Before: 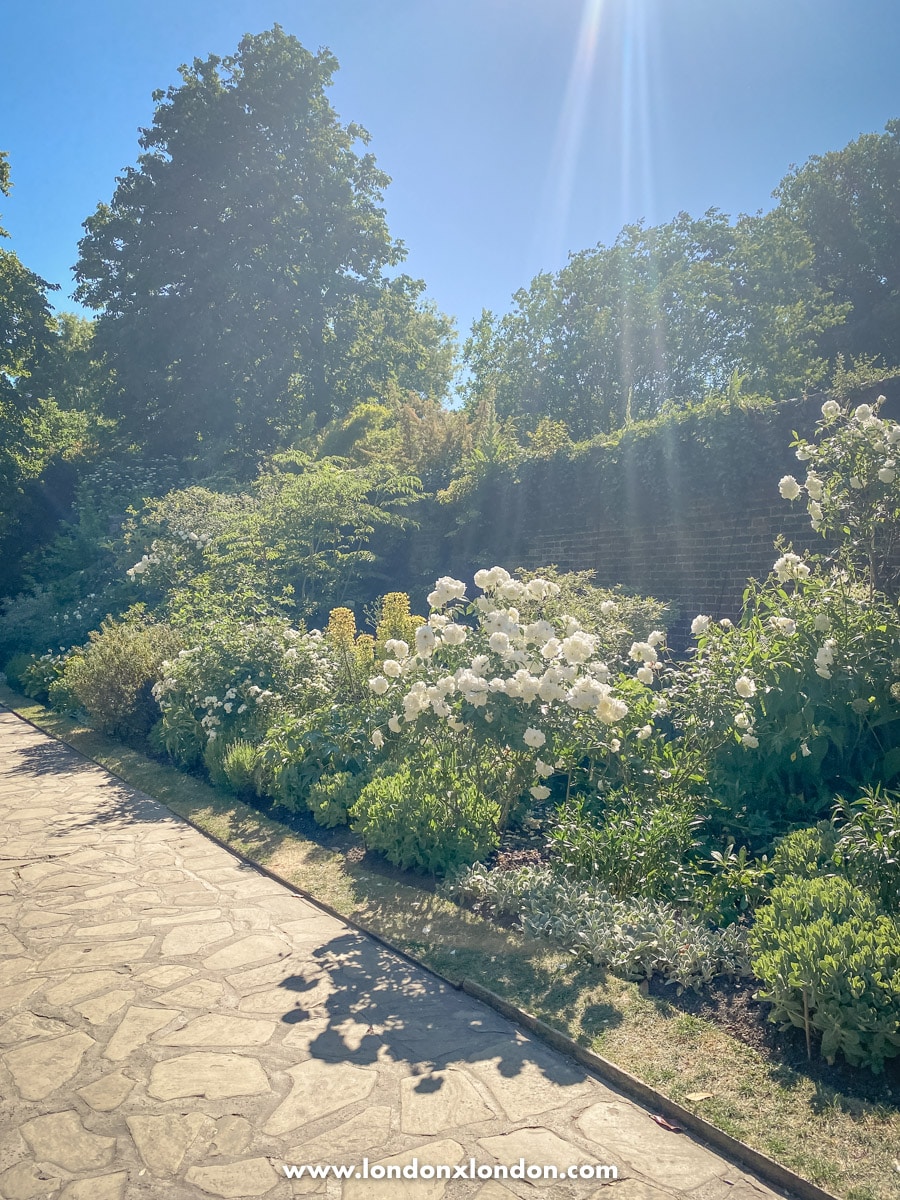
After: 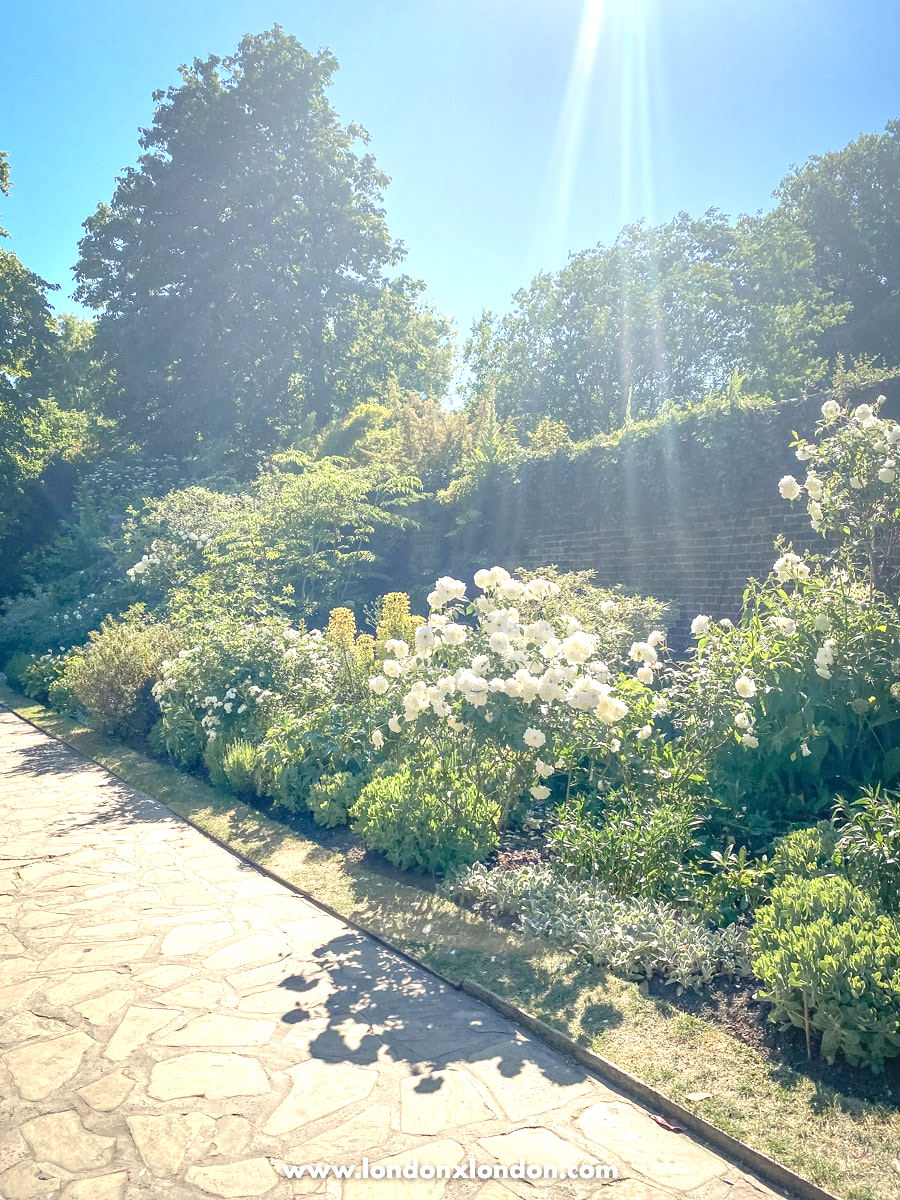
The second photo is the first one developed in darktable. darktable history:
exposure: exposure 0.75 EV, compensate highlight preservation false
